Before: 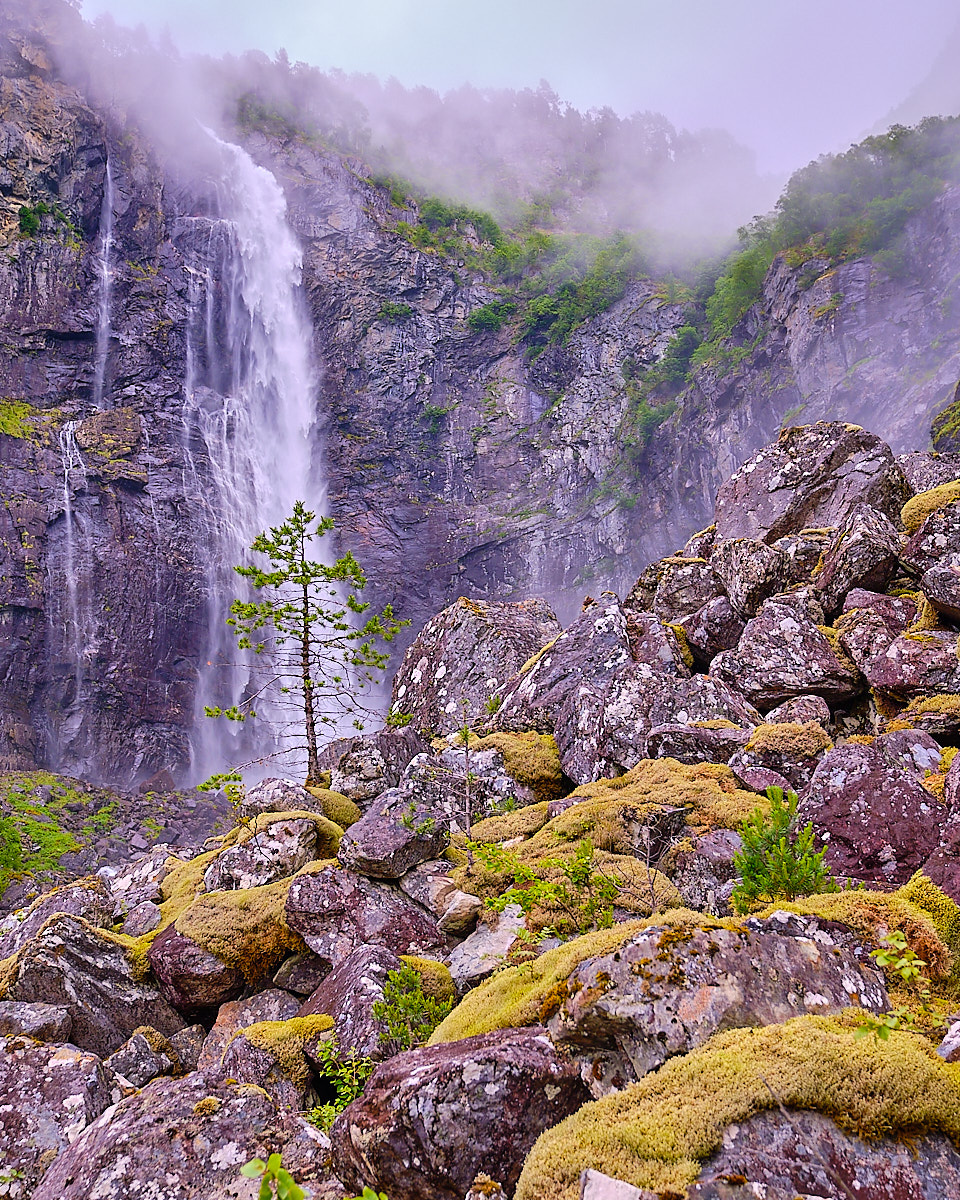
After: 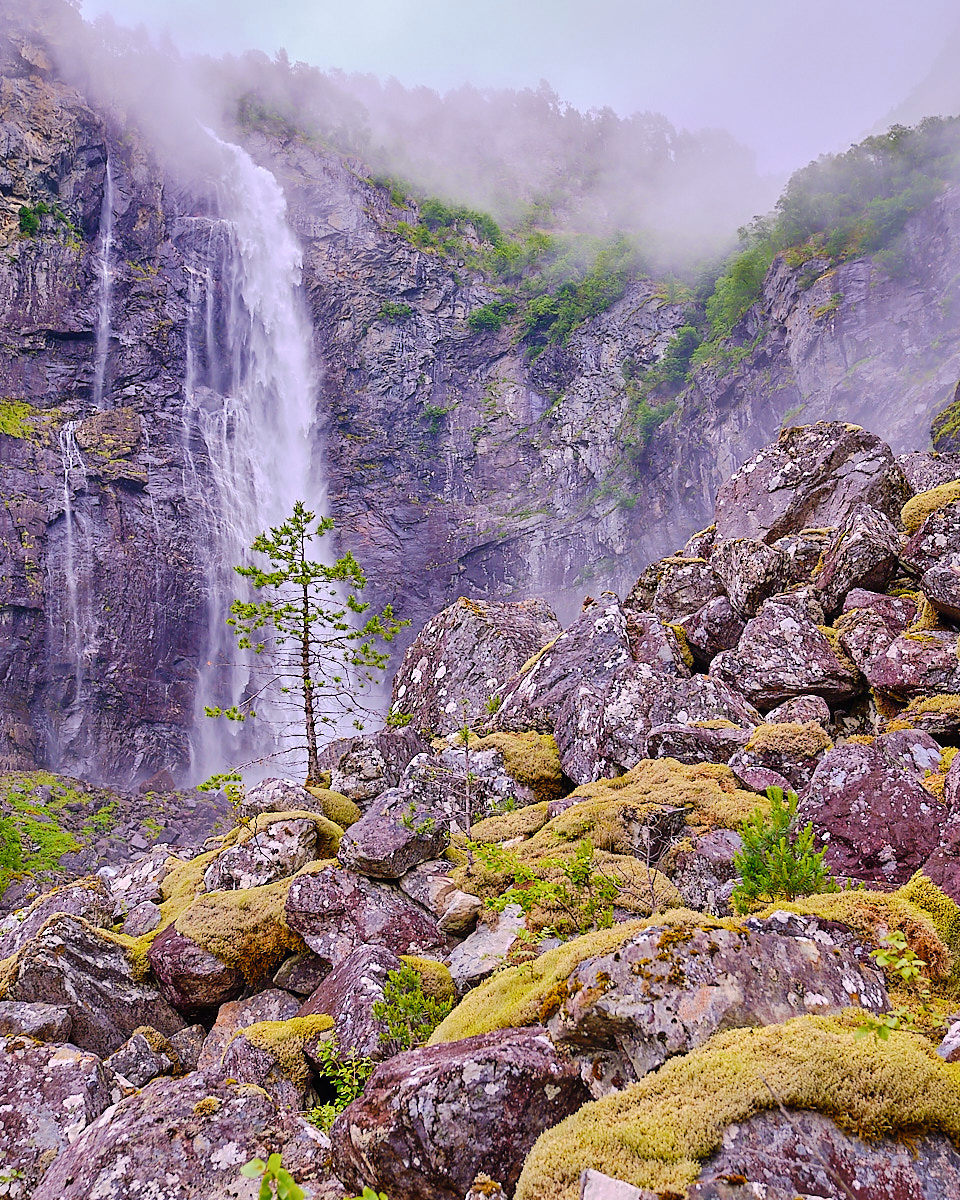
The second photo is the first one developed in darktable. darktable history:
base curve: curves: ch0 [(0, 0) (0.262, 0.32) (0.722, 0.705) (1, 1)], preserve colors none
